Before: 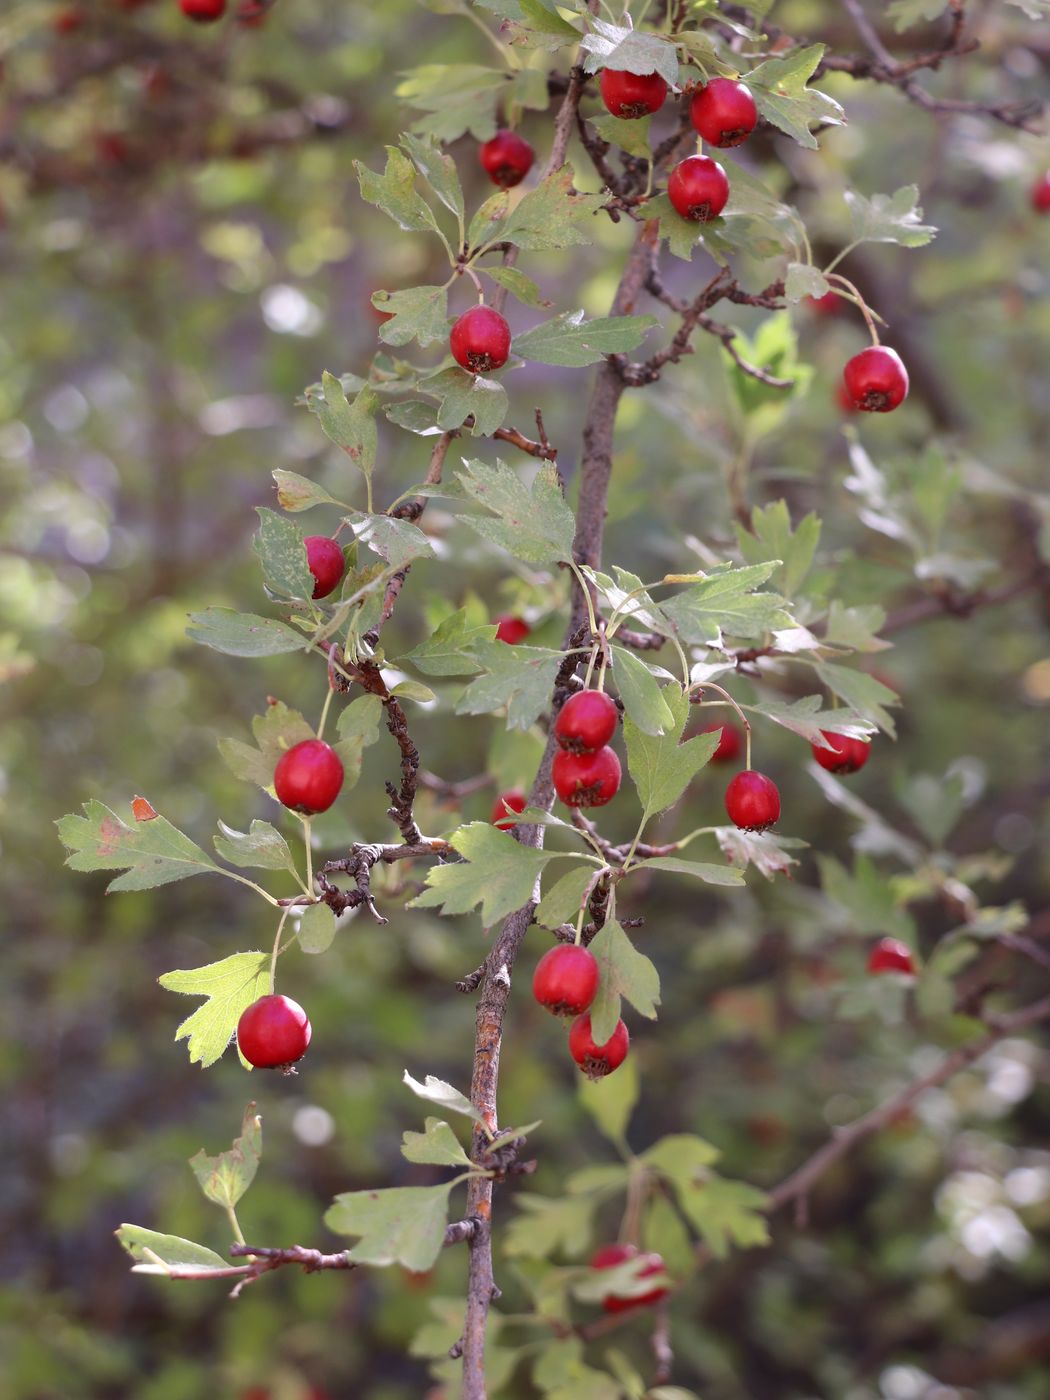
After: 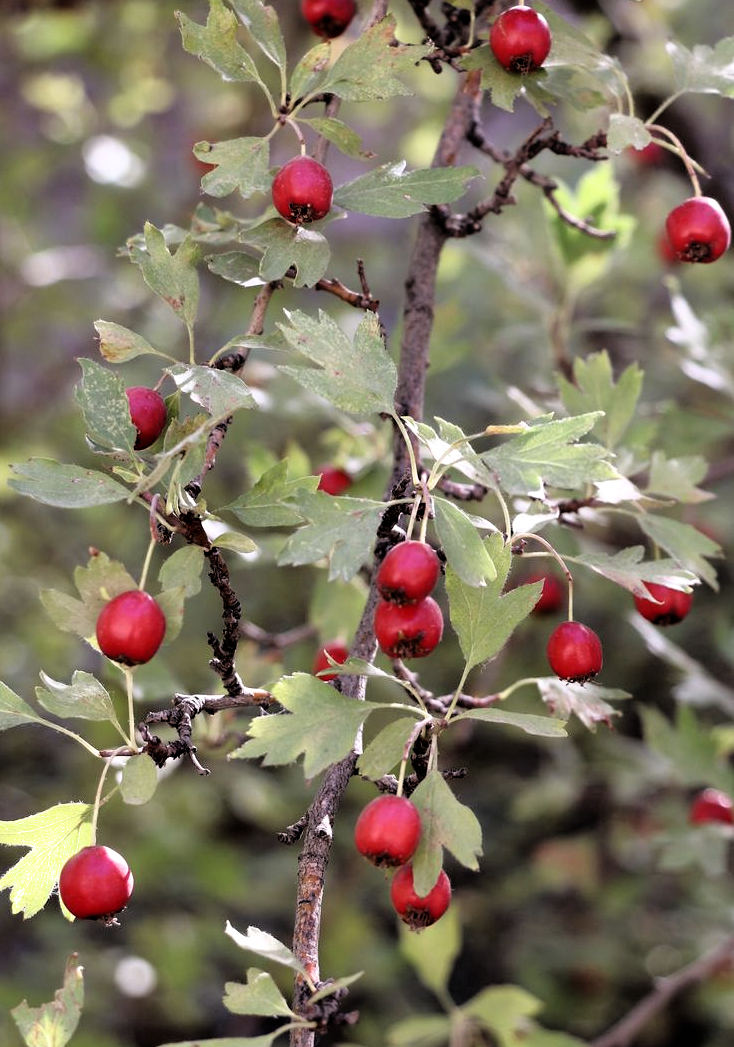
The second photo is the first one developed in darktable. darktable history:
filmic rgb: black relative exposure -3.57 EV, white relative exposure 2.29 EV, hardness 3.41
crop and rotate: left 17.046%, top 10.659%, right 12.989%, bottom 14.553%
